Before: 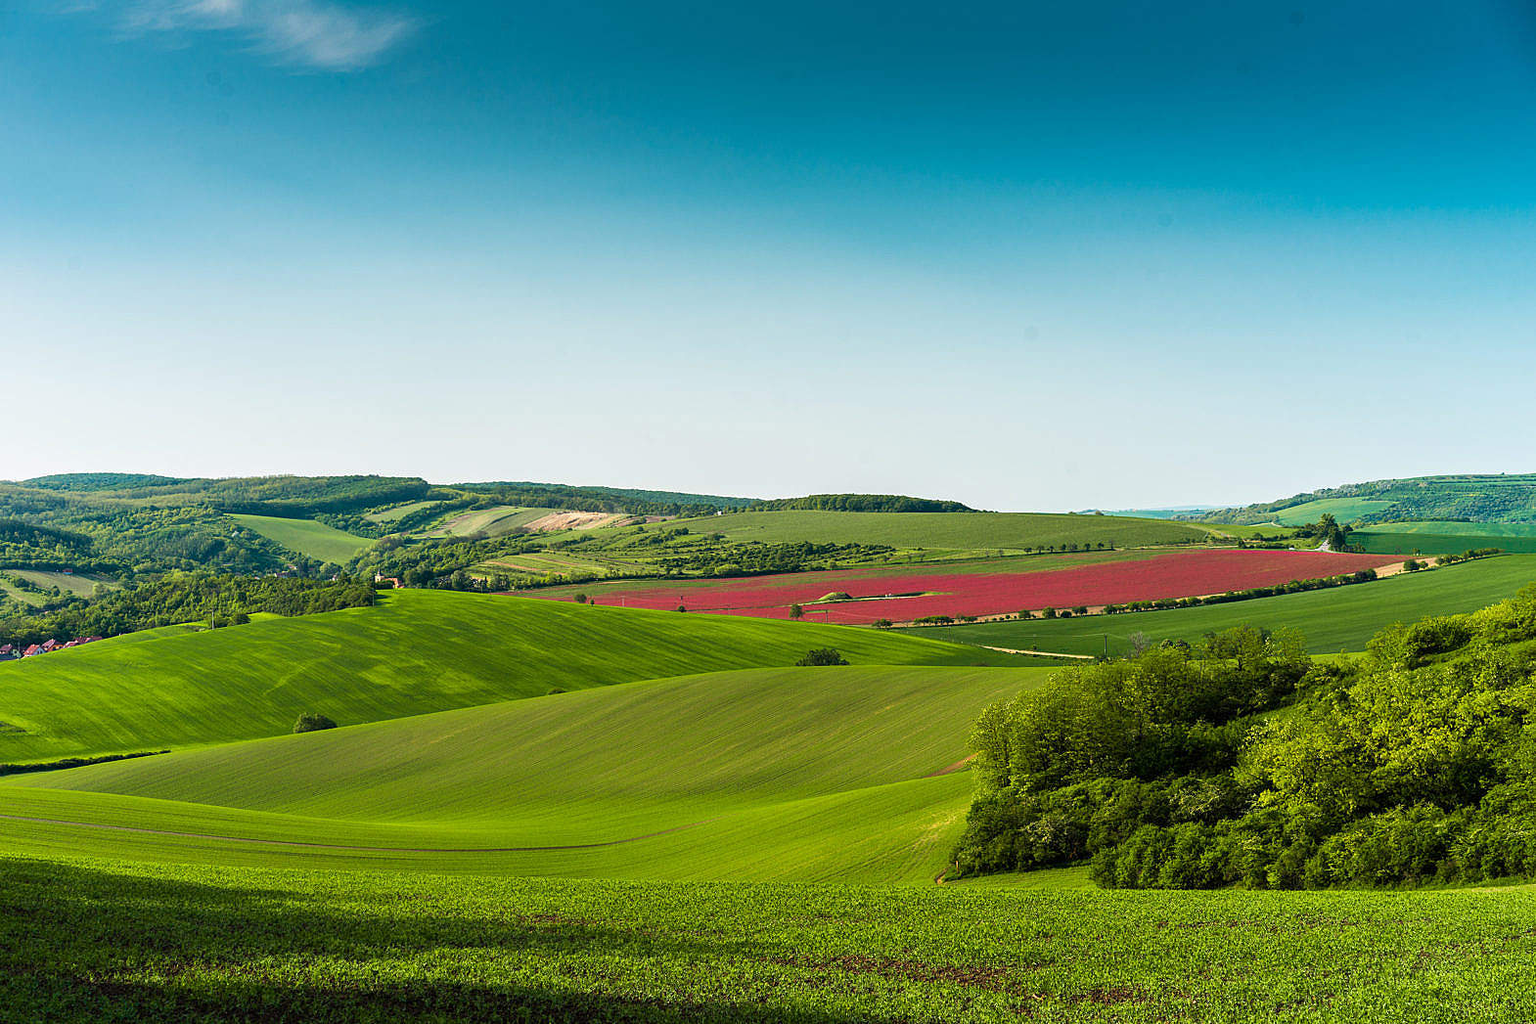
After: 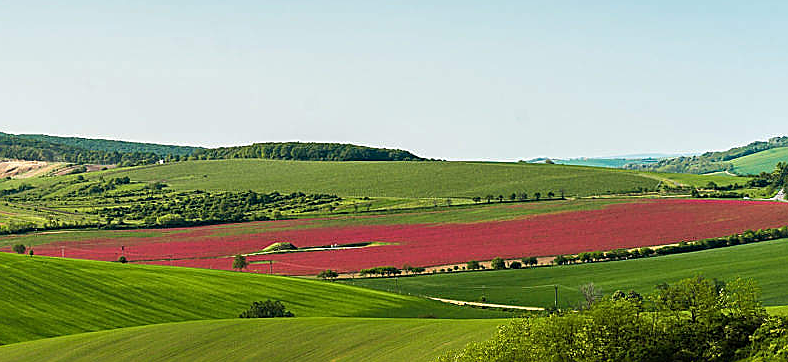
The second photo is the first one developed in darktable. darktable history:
crop: left 36.607%, top 34.735%, right 13.146%, bottom 30.611%
sharpen: on, module defaults
